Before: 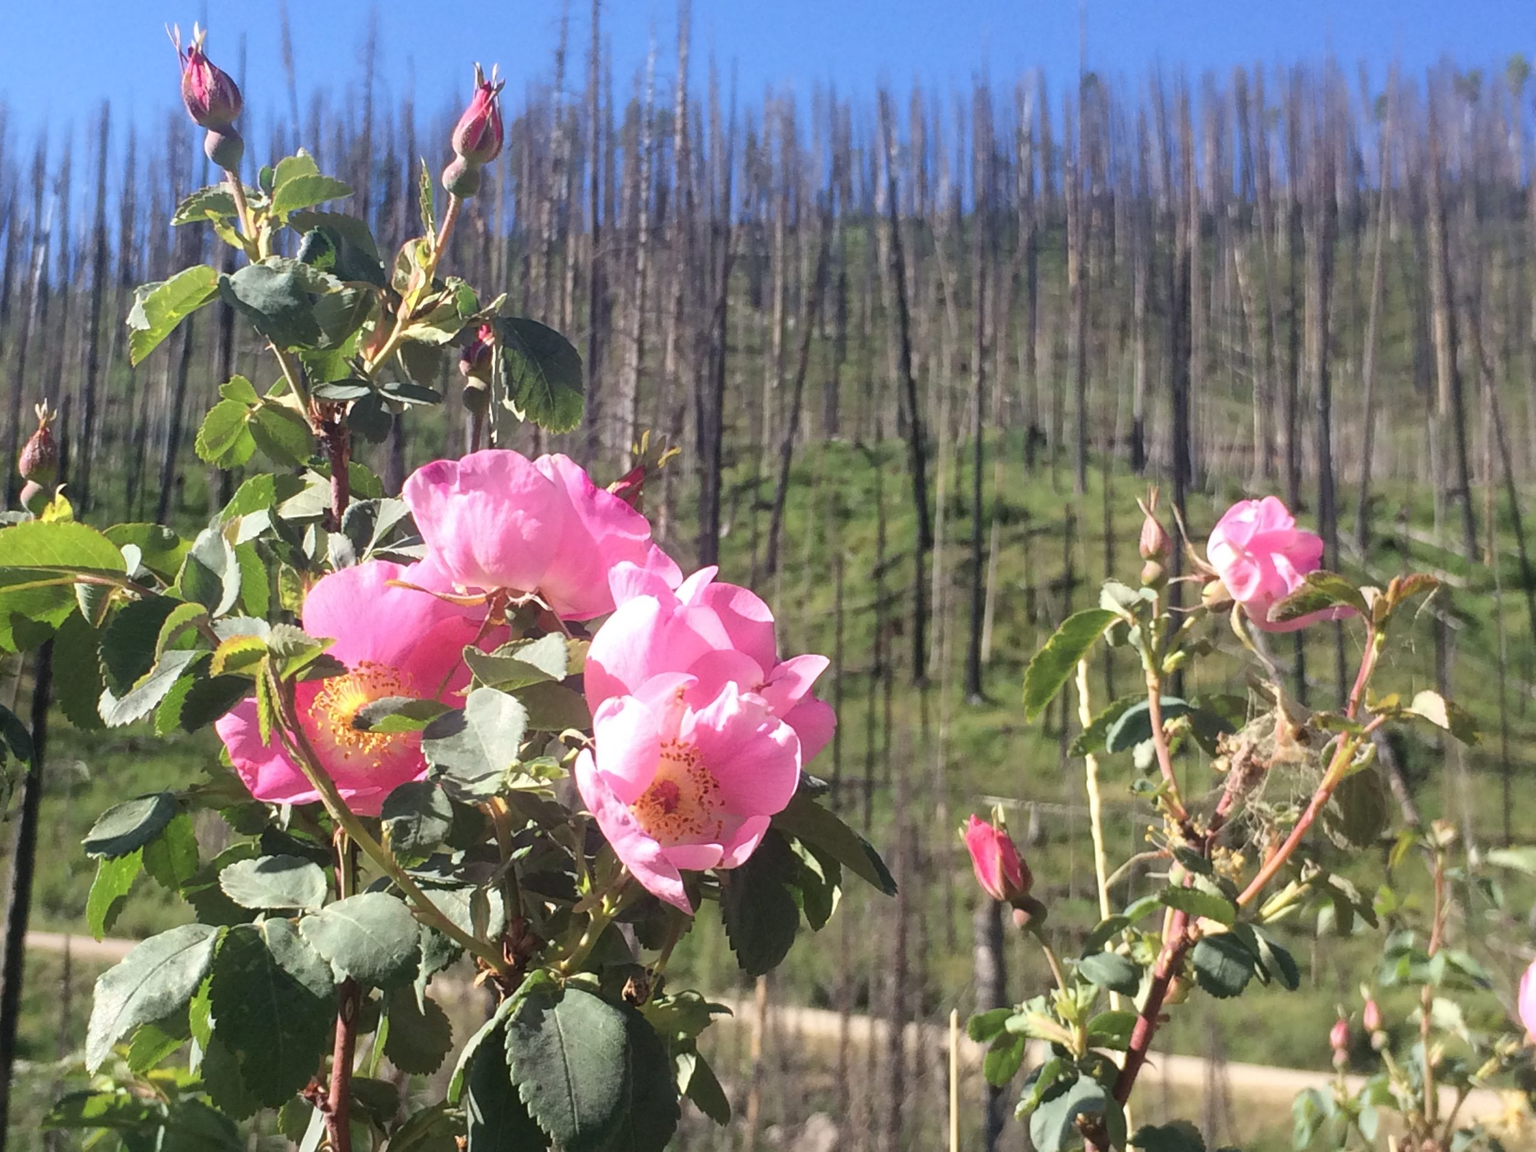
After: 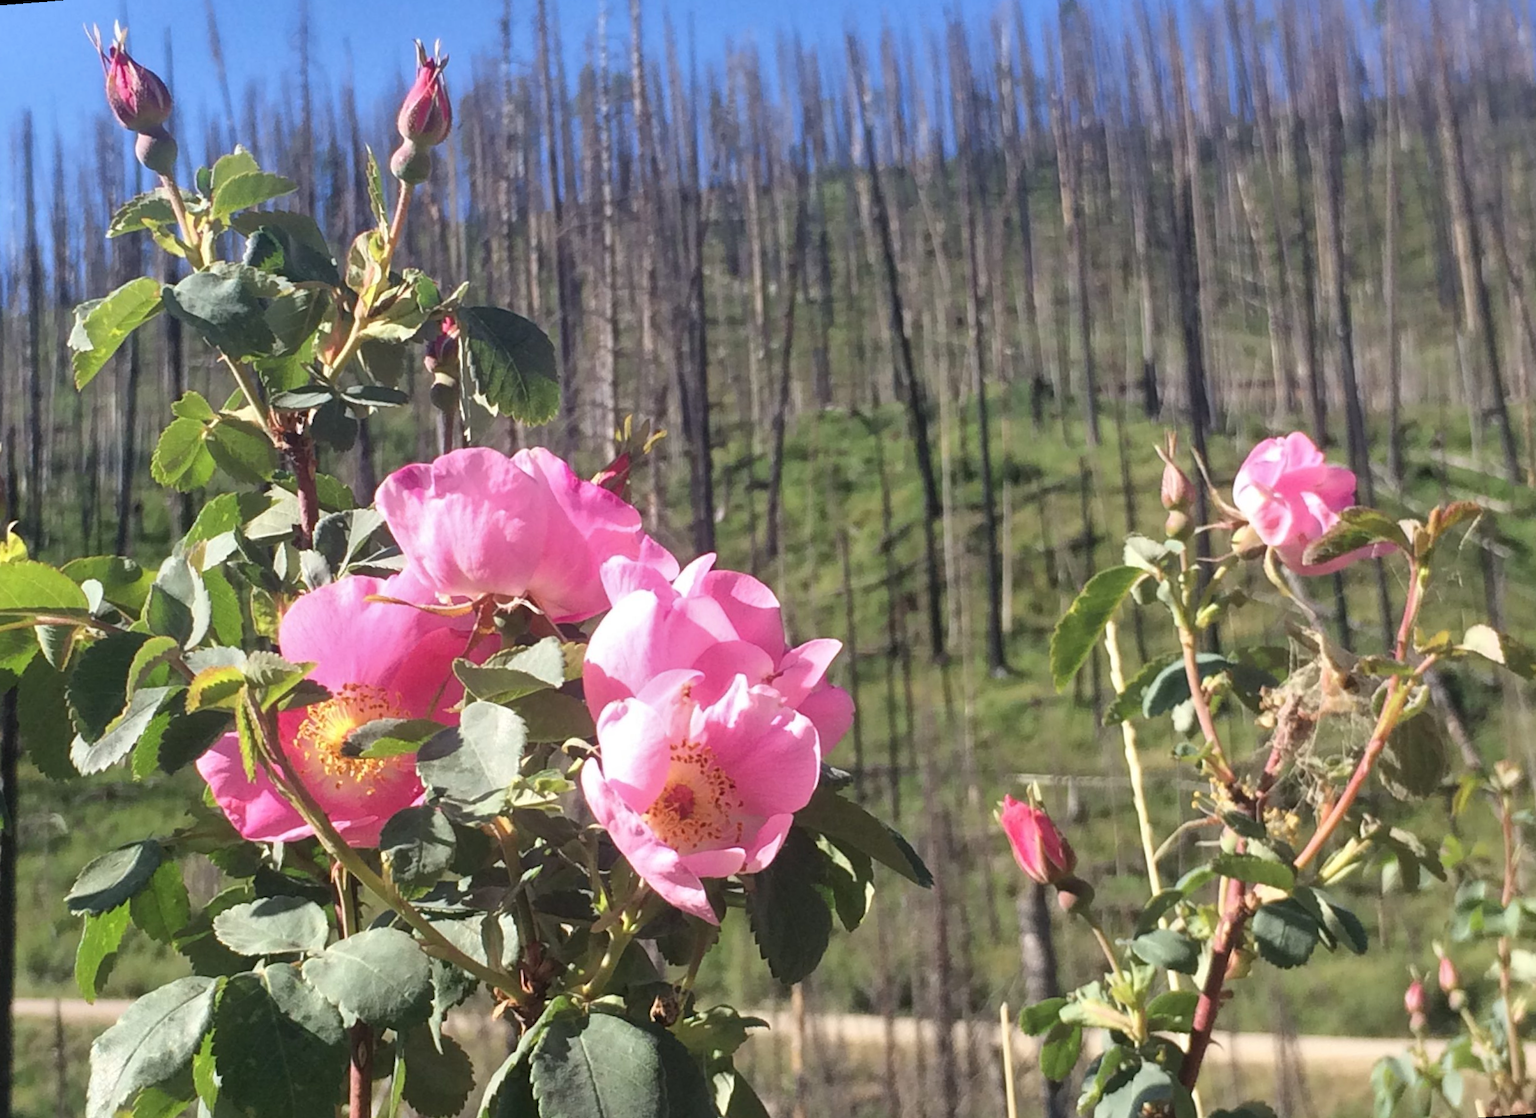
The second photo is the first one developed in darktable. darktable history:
shadows and highlights: radius 118.69, shadows 42.21, highlights -61.56, soften with gaussian
rotate and perspective: rotation -4.57°, crop left 0.054, crop right 0.944, crop top 0.087, crop bottom 0.914
